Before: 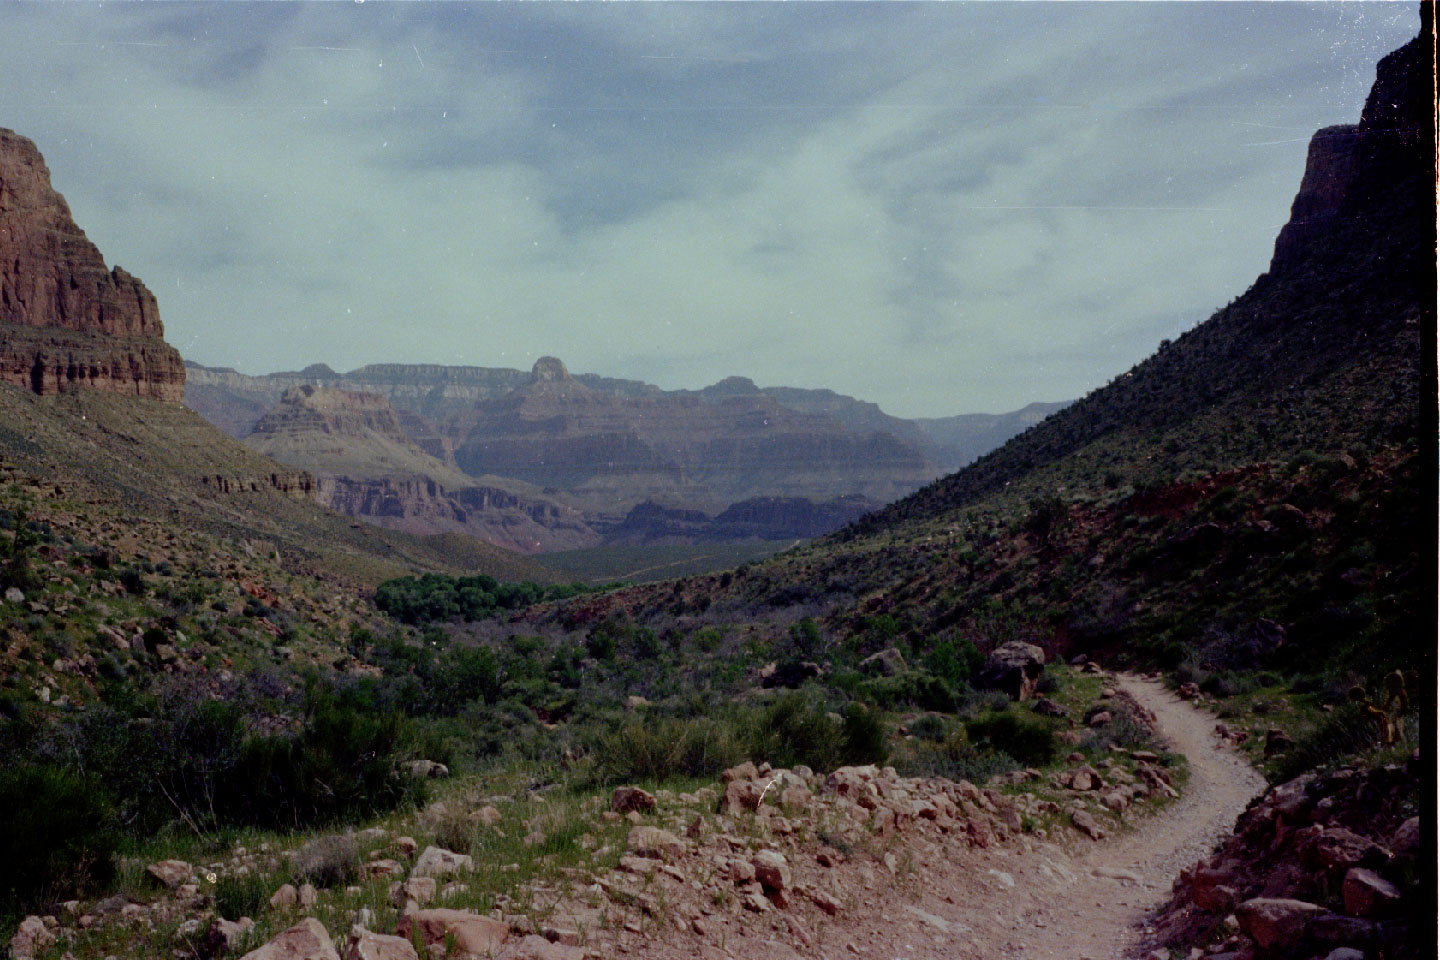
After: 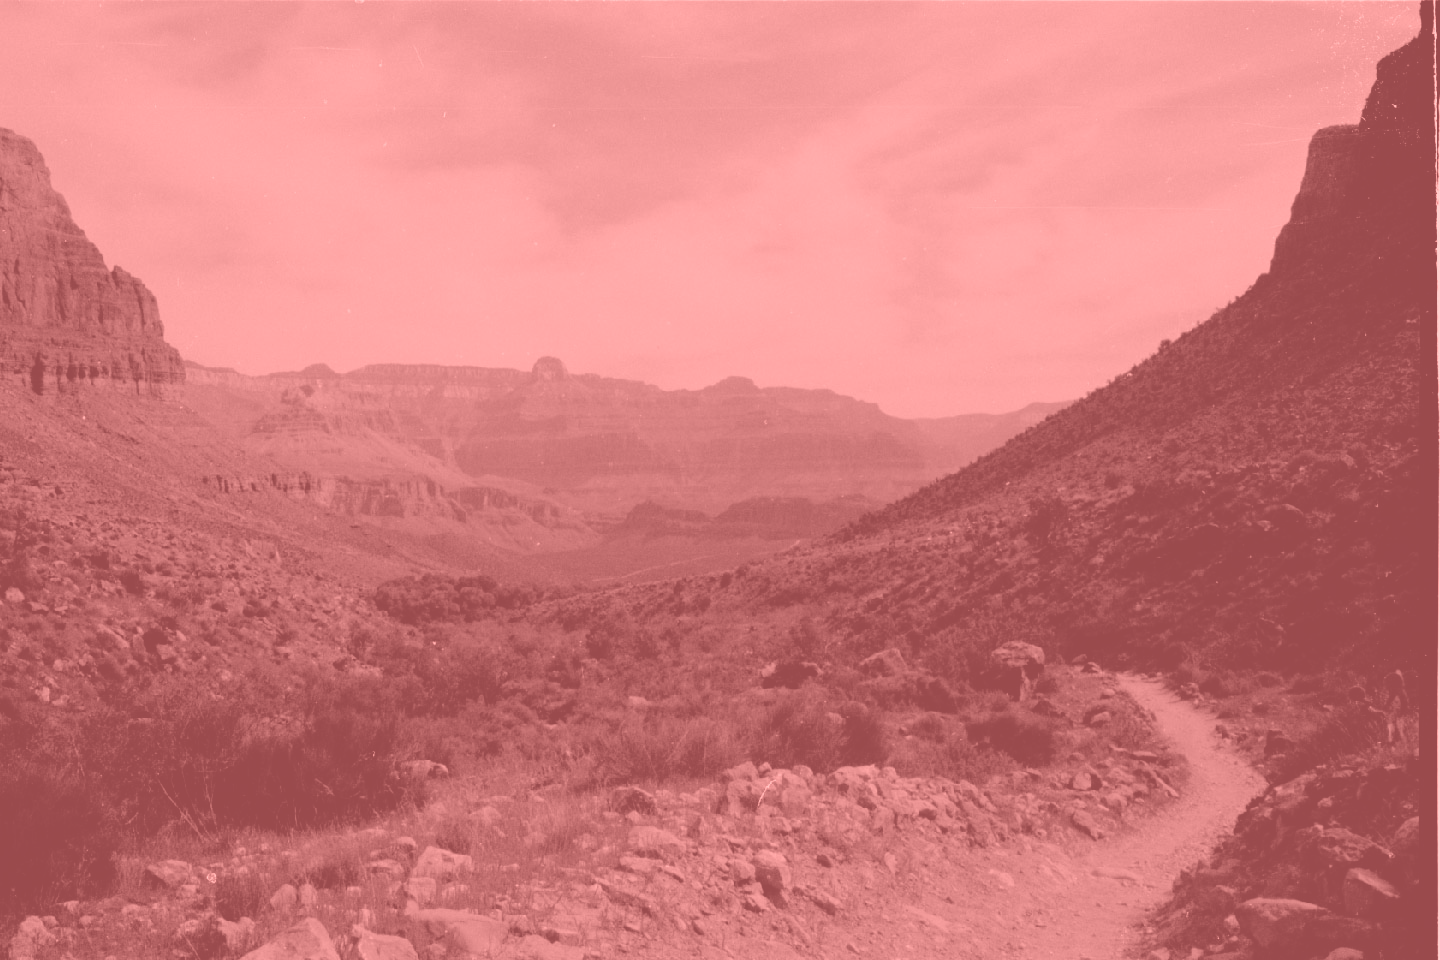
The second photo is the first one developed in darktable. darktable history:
exposure: exposure 0.078 EV, compensate highlight preservation false
contrast brightness saturation: contrast 0.01, saturation -0.05
color balance: mode lift, gamma, gain (sRGB), lift [1, 0.99, 1.01, 0.992], gamma [1, 1.037, 0.974, 0.963]
colorize: saturation 51%, source mix 50.67%, lightness 50.67%
